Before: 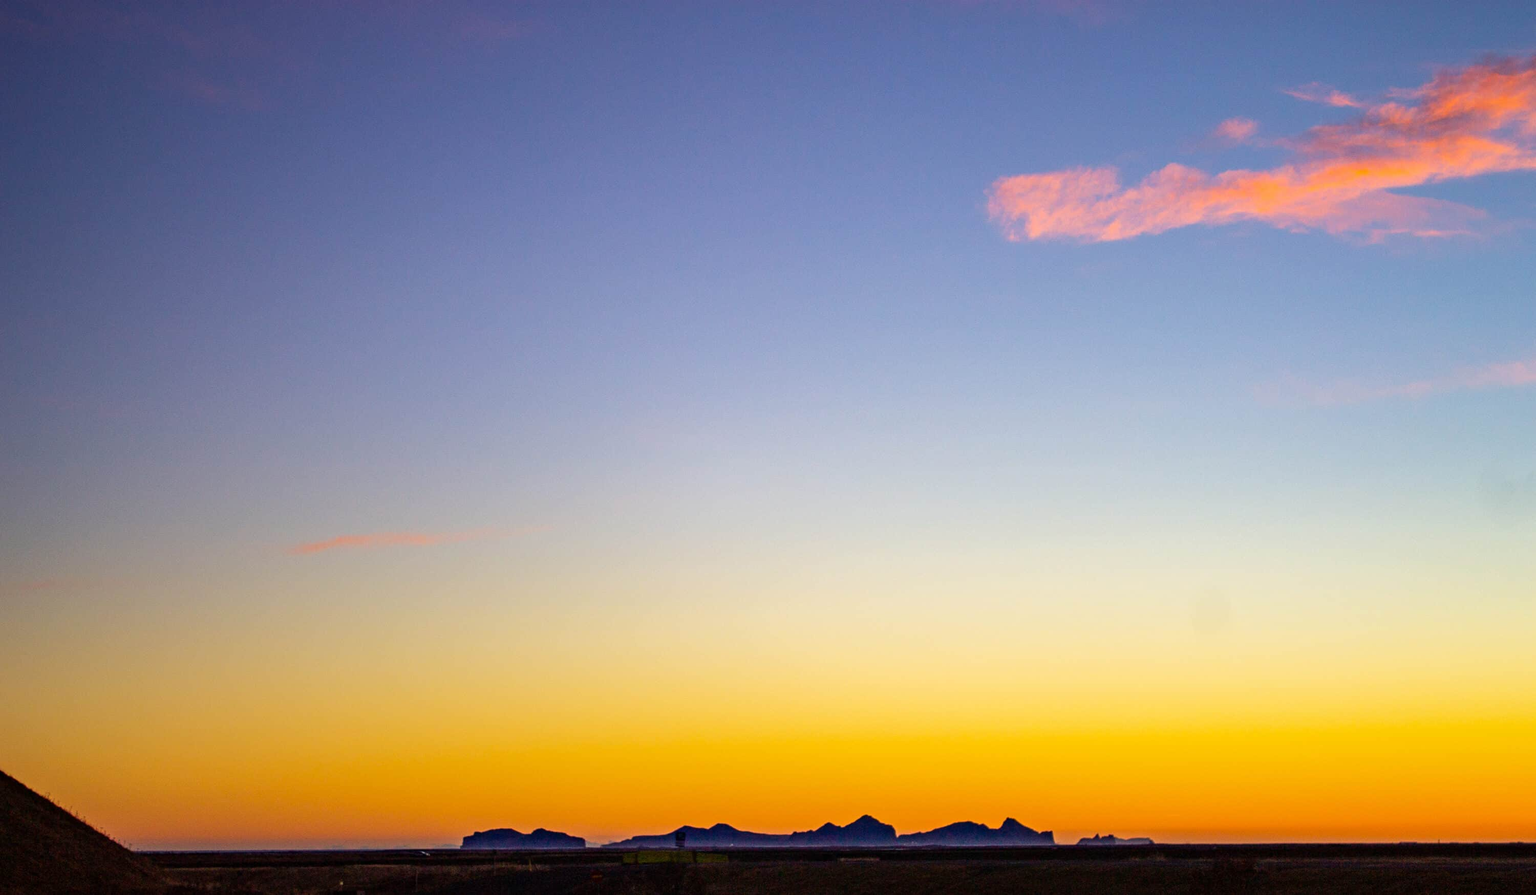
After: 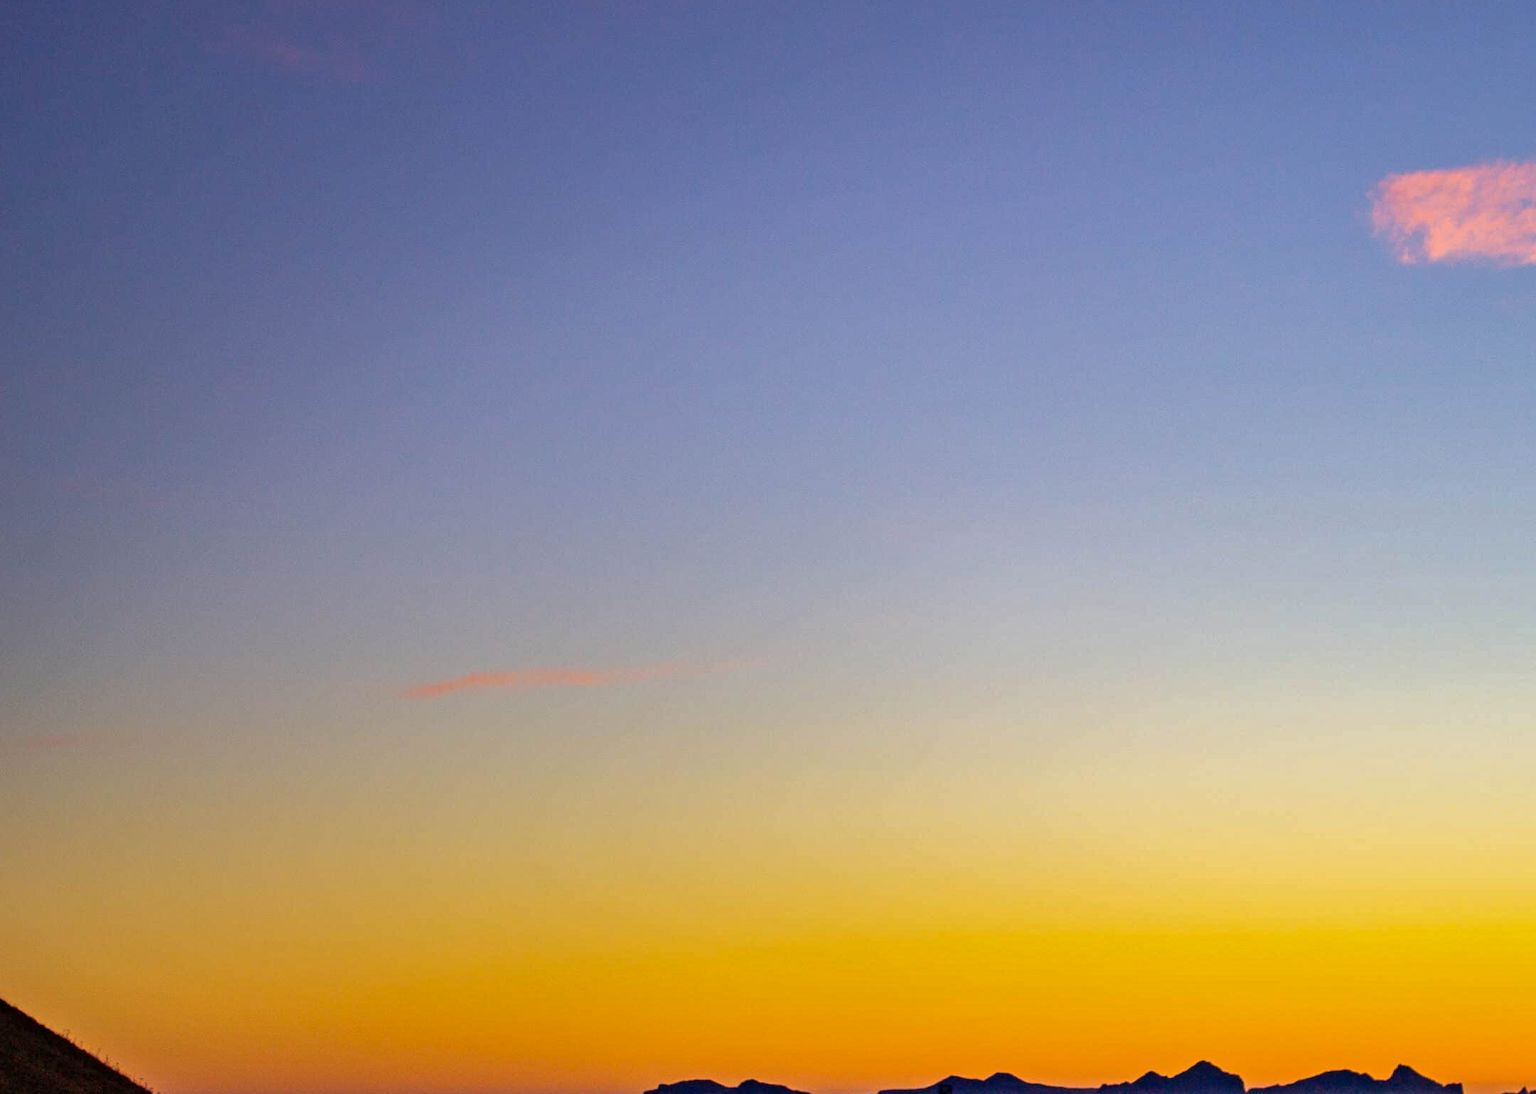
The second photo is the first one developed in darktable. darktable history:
crop: top 5.803%, right 27.864%, bottom 5.804%
shadows and highlights: soften with gaussian
